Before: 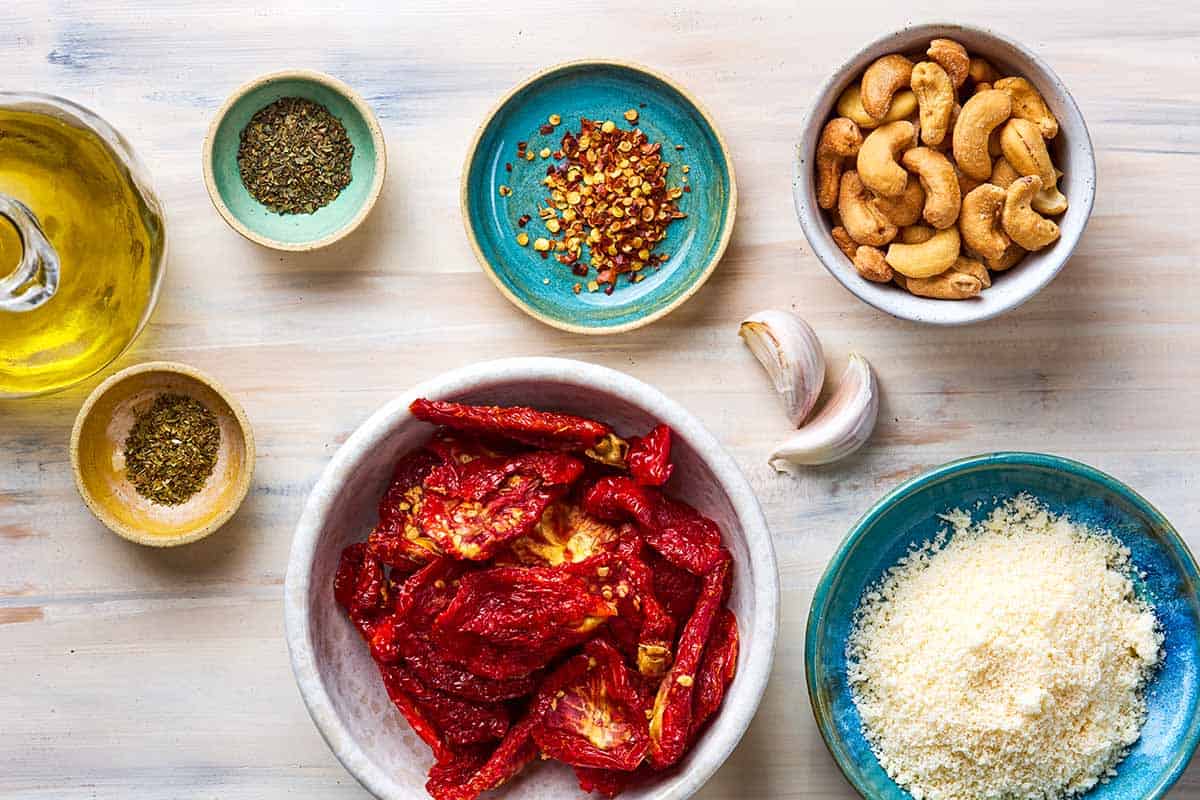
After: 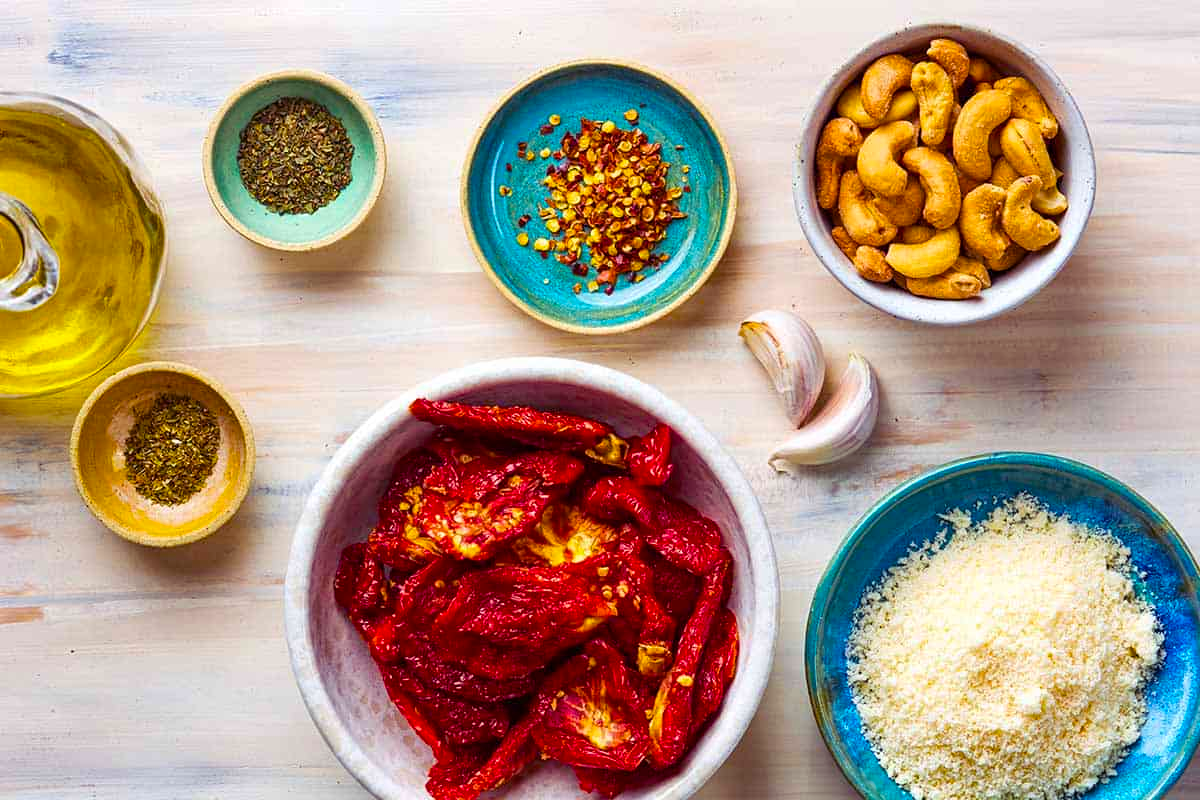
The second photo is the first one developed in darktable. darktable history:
color balance rgb: shadows lift › luminance 0.457%, shadows lift › chroma 6.904%, shadows lift › hue 298.14°, perceptual saturation grading › global saturation 29.372%, global vibrance 20%
